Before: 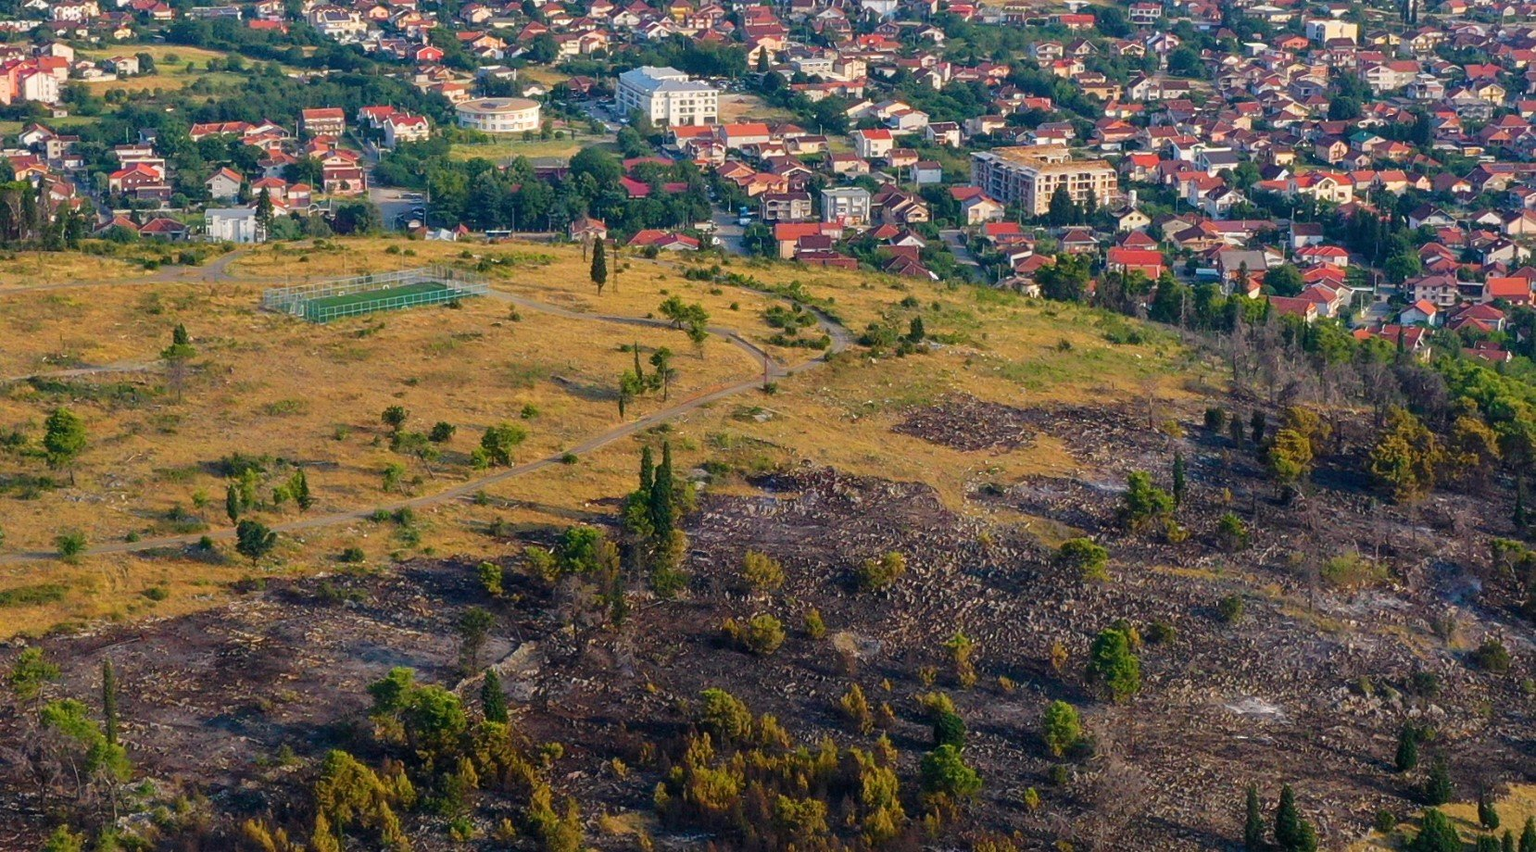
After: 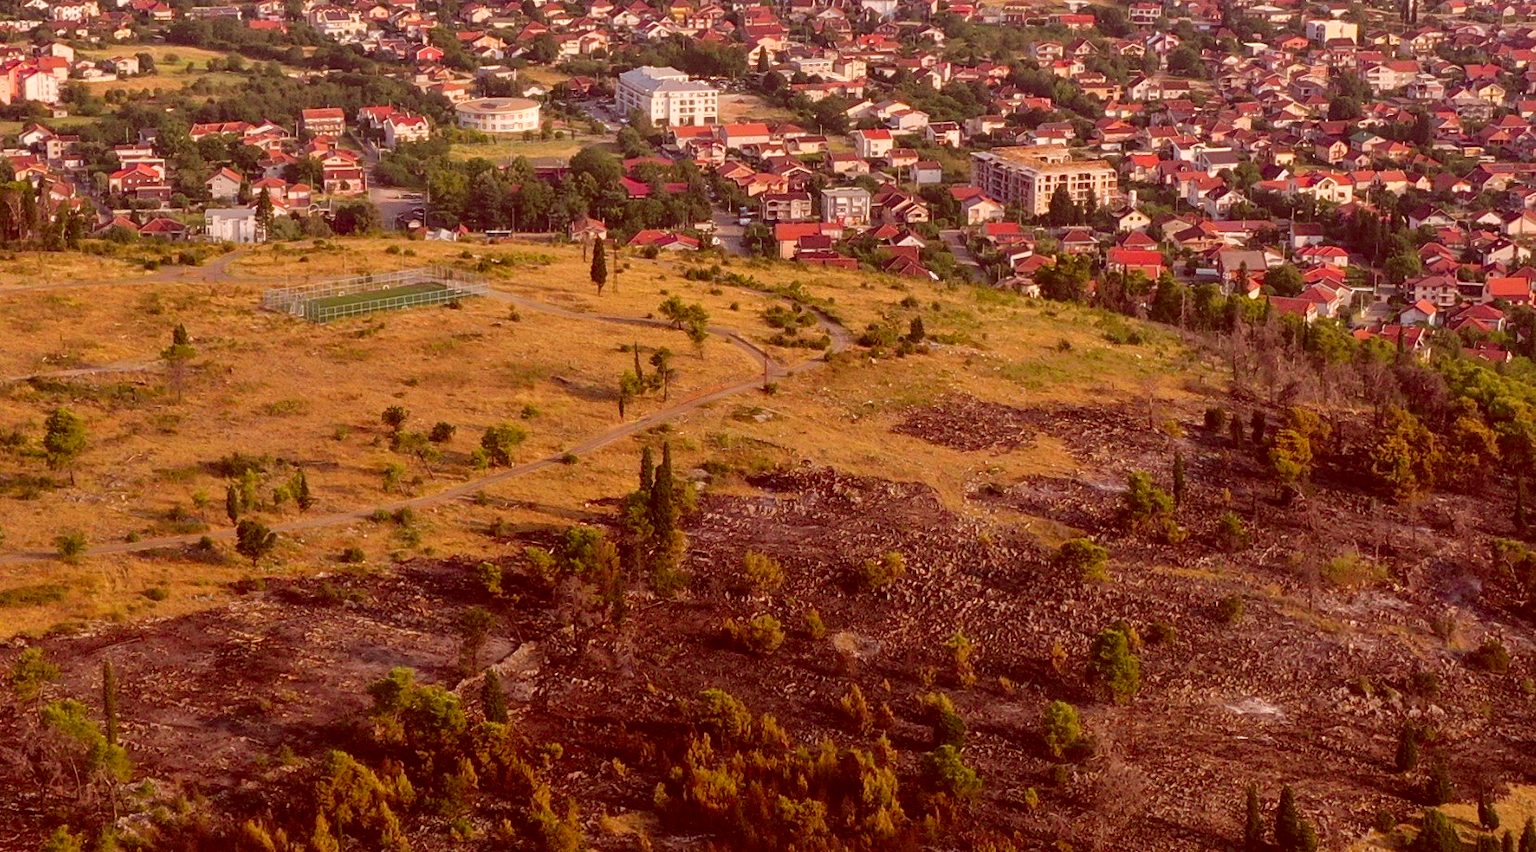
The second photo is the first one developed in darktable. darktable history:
color correction: highlights a* 9.41, highlights b* 9.08, shadows a* 39.84, shadows b* 39.33, saturation 0.823
